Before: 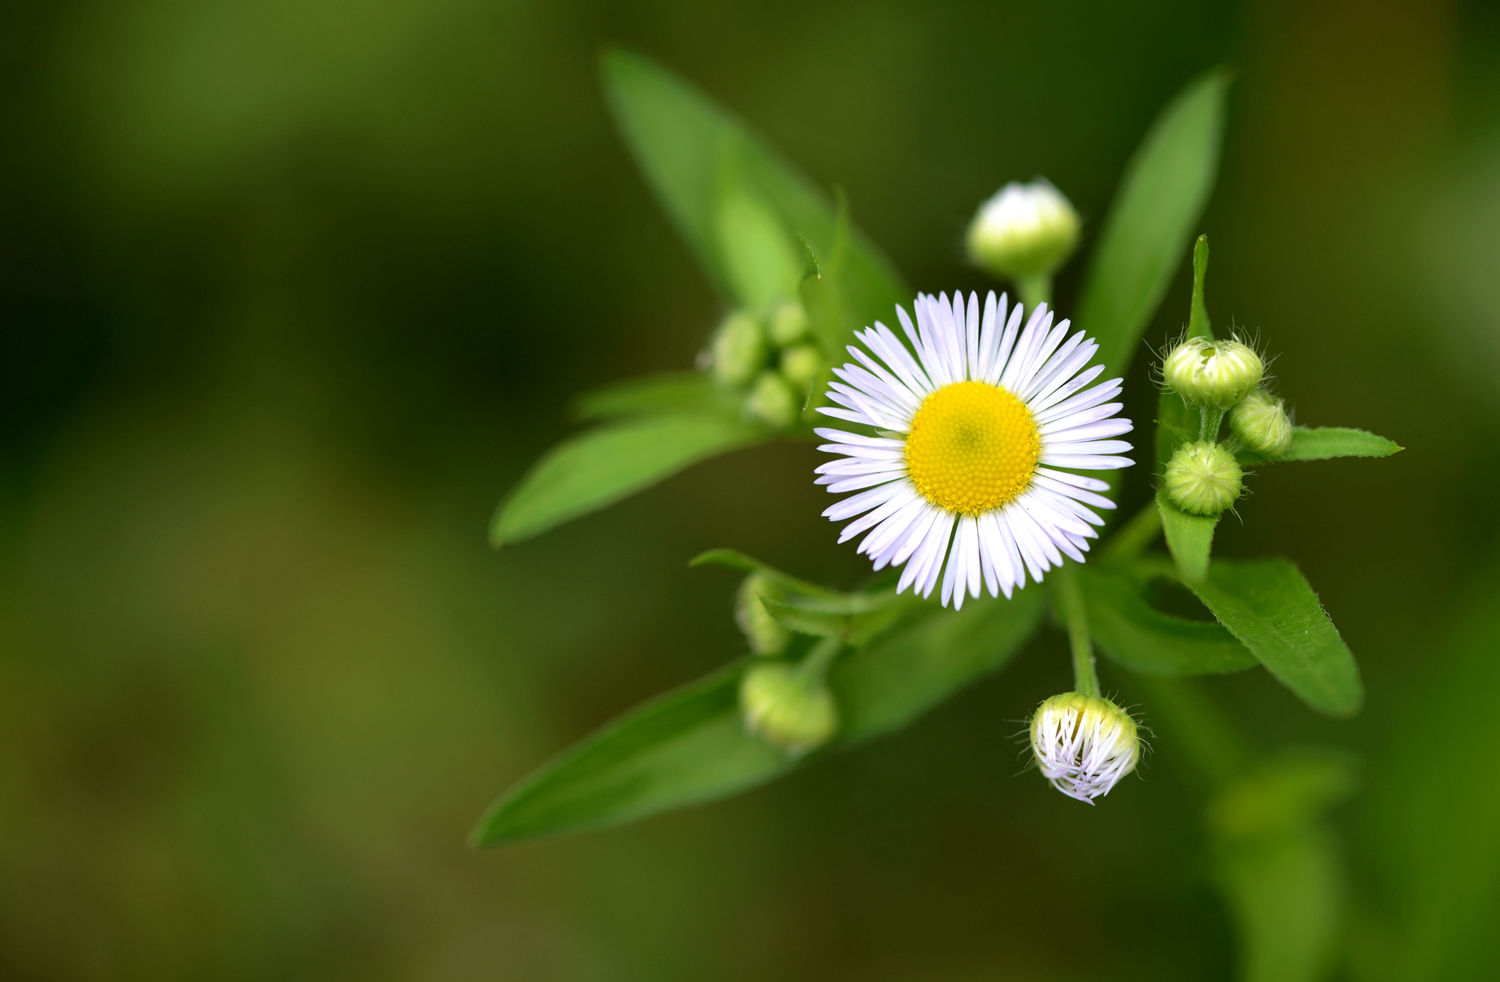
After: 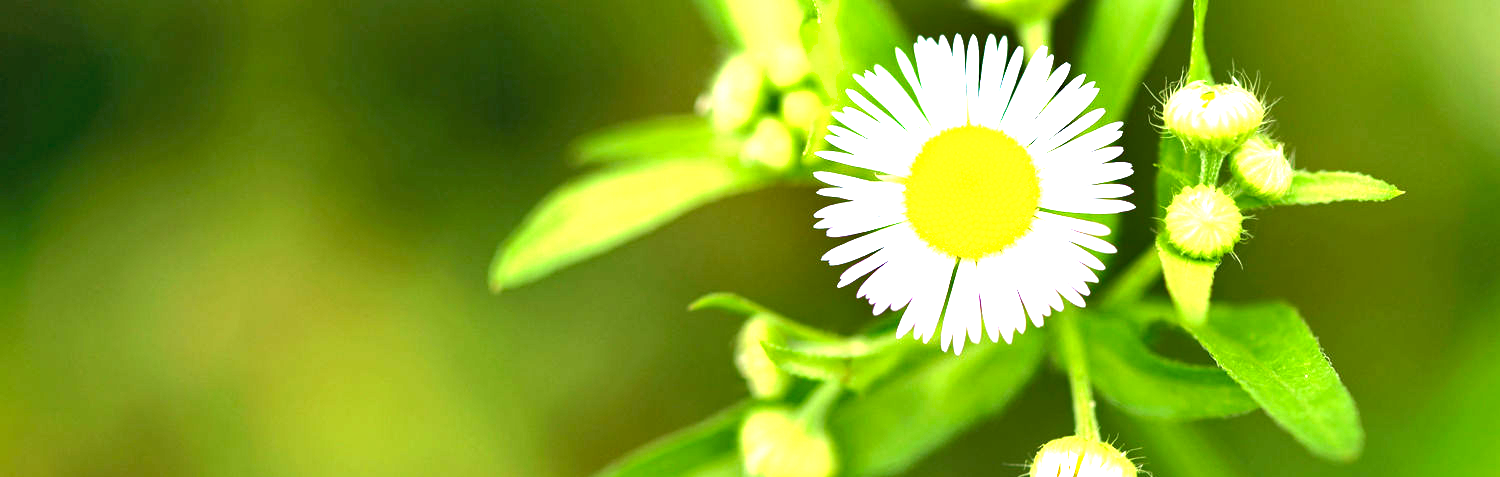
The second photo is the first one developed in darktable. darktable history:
crop and rotate: top 26.087%, bottom 25.294%
haze removal: compatibility mode true, adaptive false
color correction: highlights a* 0.323, highlights b* 2.68, shadows a* -0.845, shadows b* -4.48
tone equalizer: edges refinement/feathering 500, mask exposure compensation -1.57 EV, preserve details no
exposure: exposure 1.519 EV, compensate exposure bias true, compensate highlight preservation false
velvia: on, module defaults
shadows and highlights: shadows 37.28, highlights -26.75, soften with gaussian
